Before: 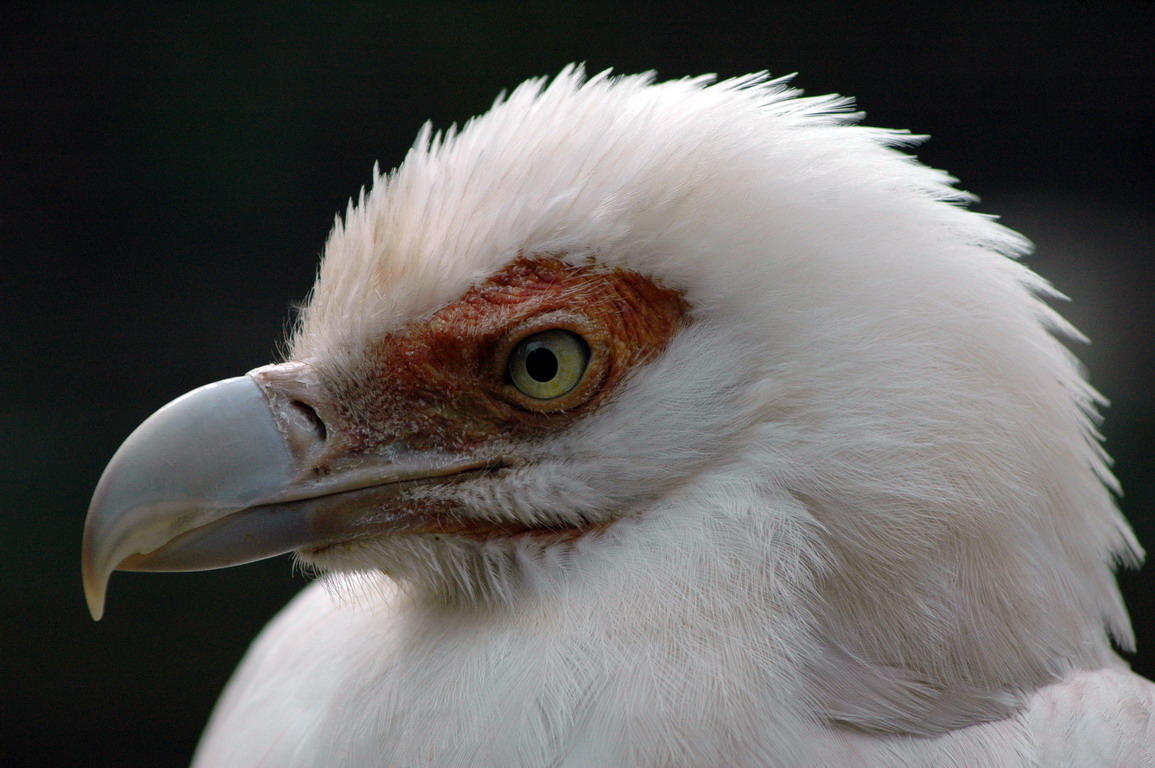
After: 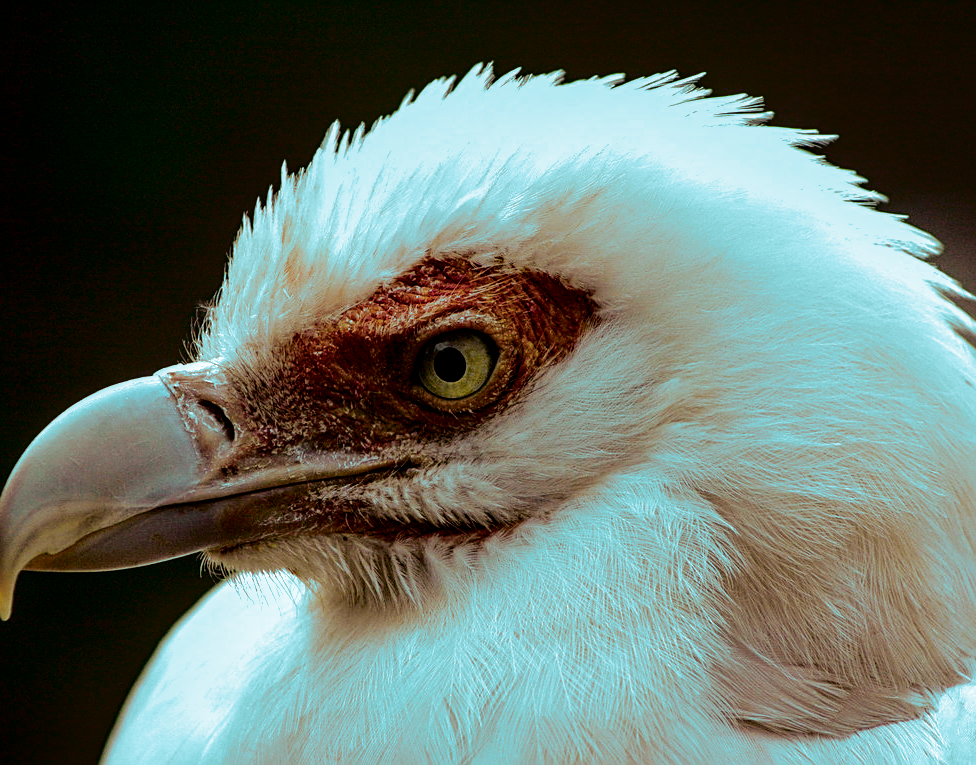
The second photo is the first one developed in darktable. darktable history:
color correction: highlights a* -1.43, highlights b* 10.12, shadows a* 0.395, shadows b* 19.35
crop: left 8.026%, right 7.374%
sharpen: on, module defaults
split-toning: shadows › hue 327.6°, highlights › hue 198°, highlights › saturation 0.55, balance -21.25, compress 0%
local contrast: on, module defaults
fill light: exposure -2 EV, width 8.6
color balance rgb: linear chroma grading › shadows -2.2%, linear chroma grading › highlights -15%, linear chroma grading › global chroma -10%, linear chroma grading › mid-tones -10%, perceptual saturation grading › global saturation 45%, perceptual saturation grading › highlights -50%, perceptual saturation grading › shadows 30%, perceptual brilliance grading › global brilliance 18%, global vibrance 45%
